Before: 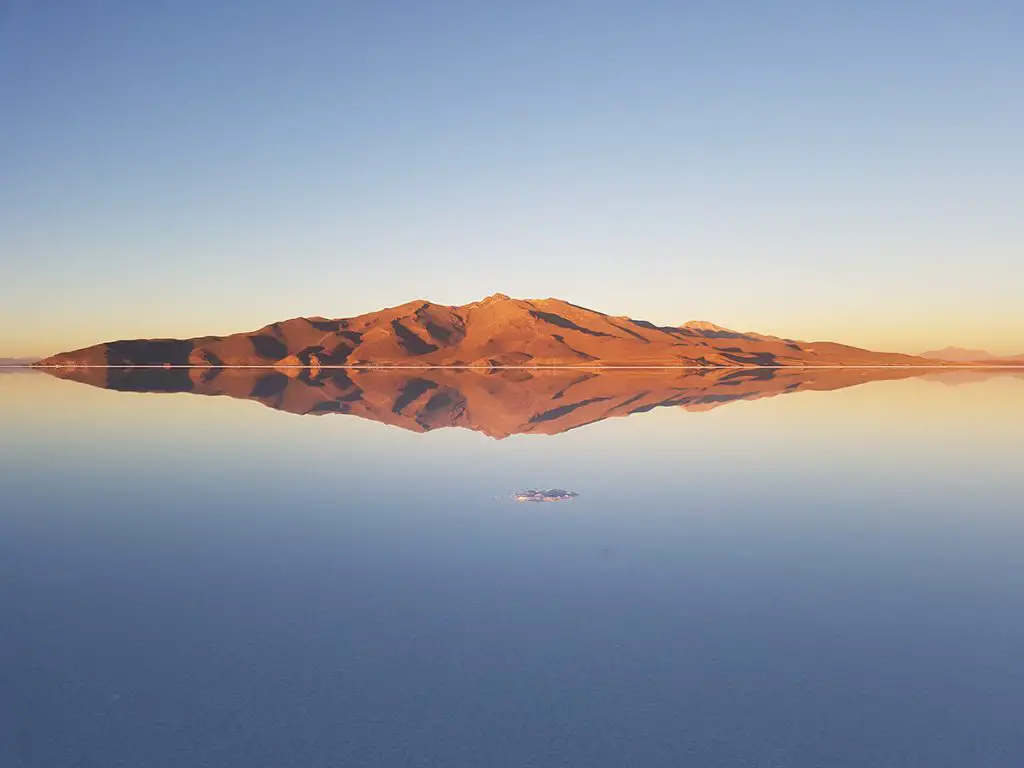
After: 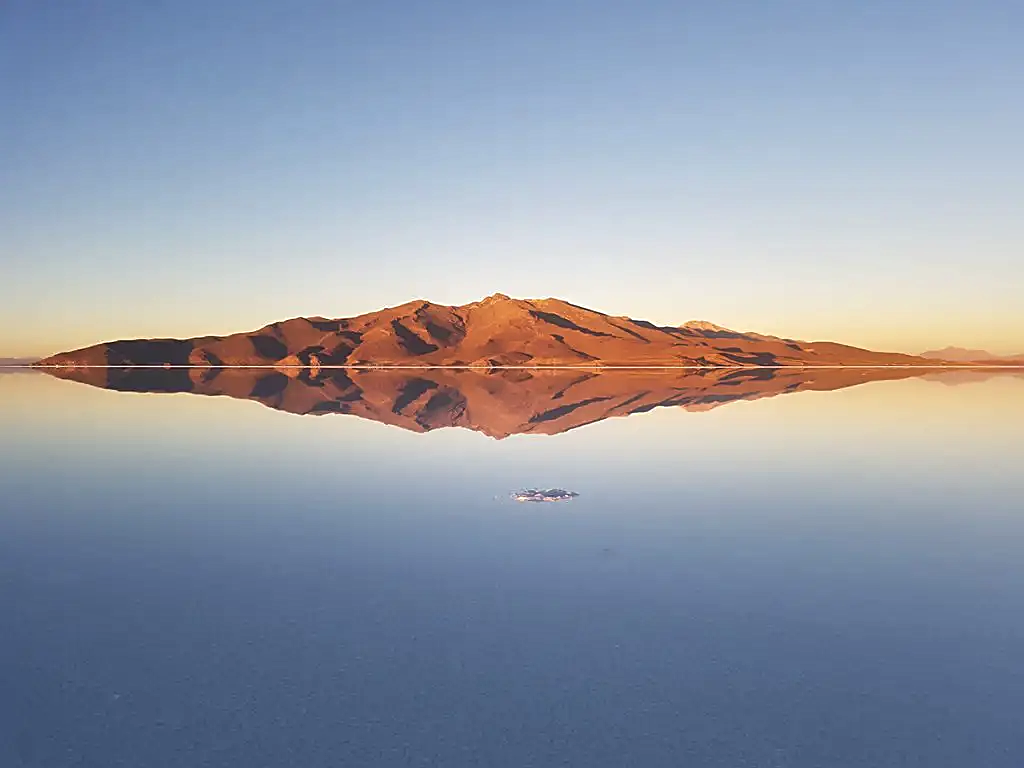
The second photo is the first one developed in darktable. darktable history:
local contrast: mode bilateral grid, contrast 20, coarseness 50, detail 150%, midtone range 0.2
sharpen: on, module defaults
